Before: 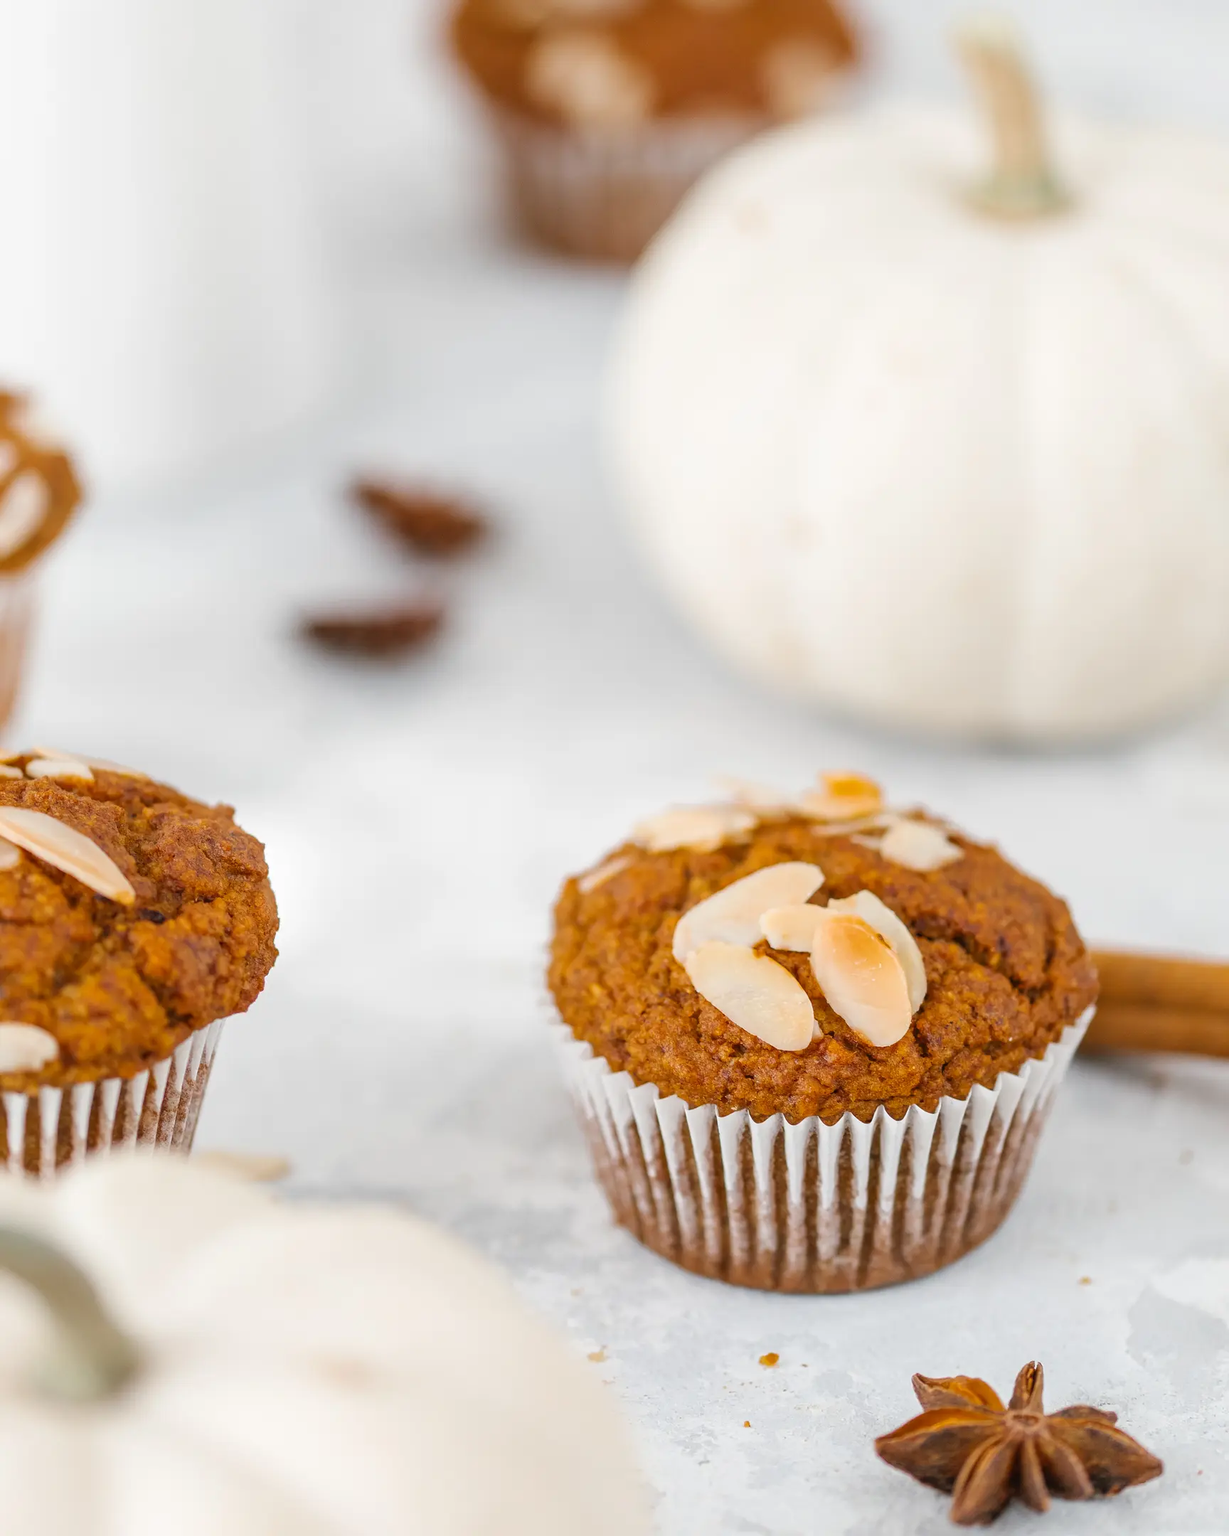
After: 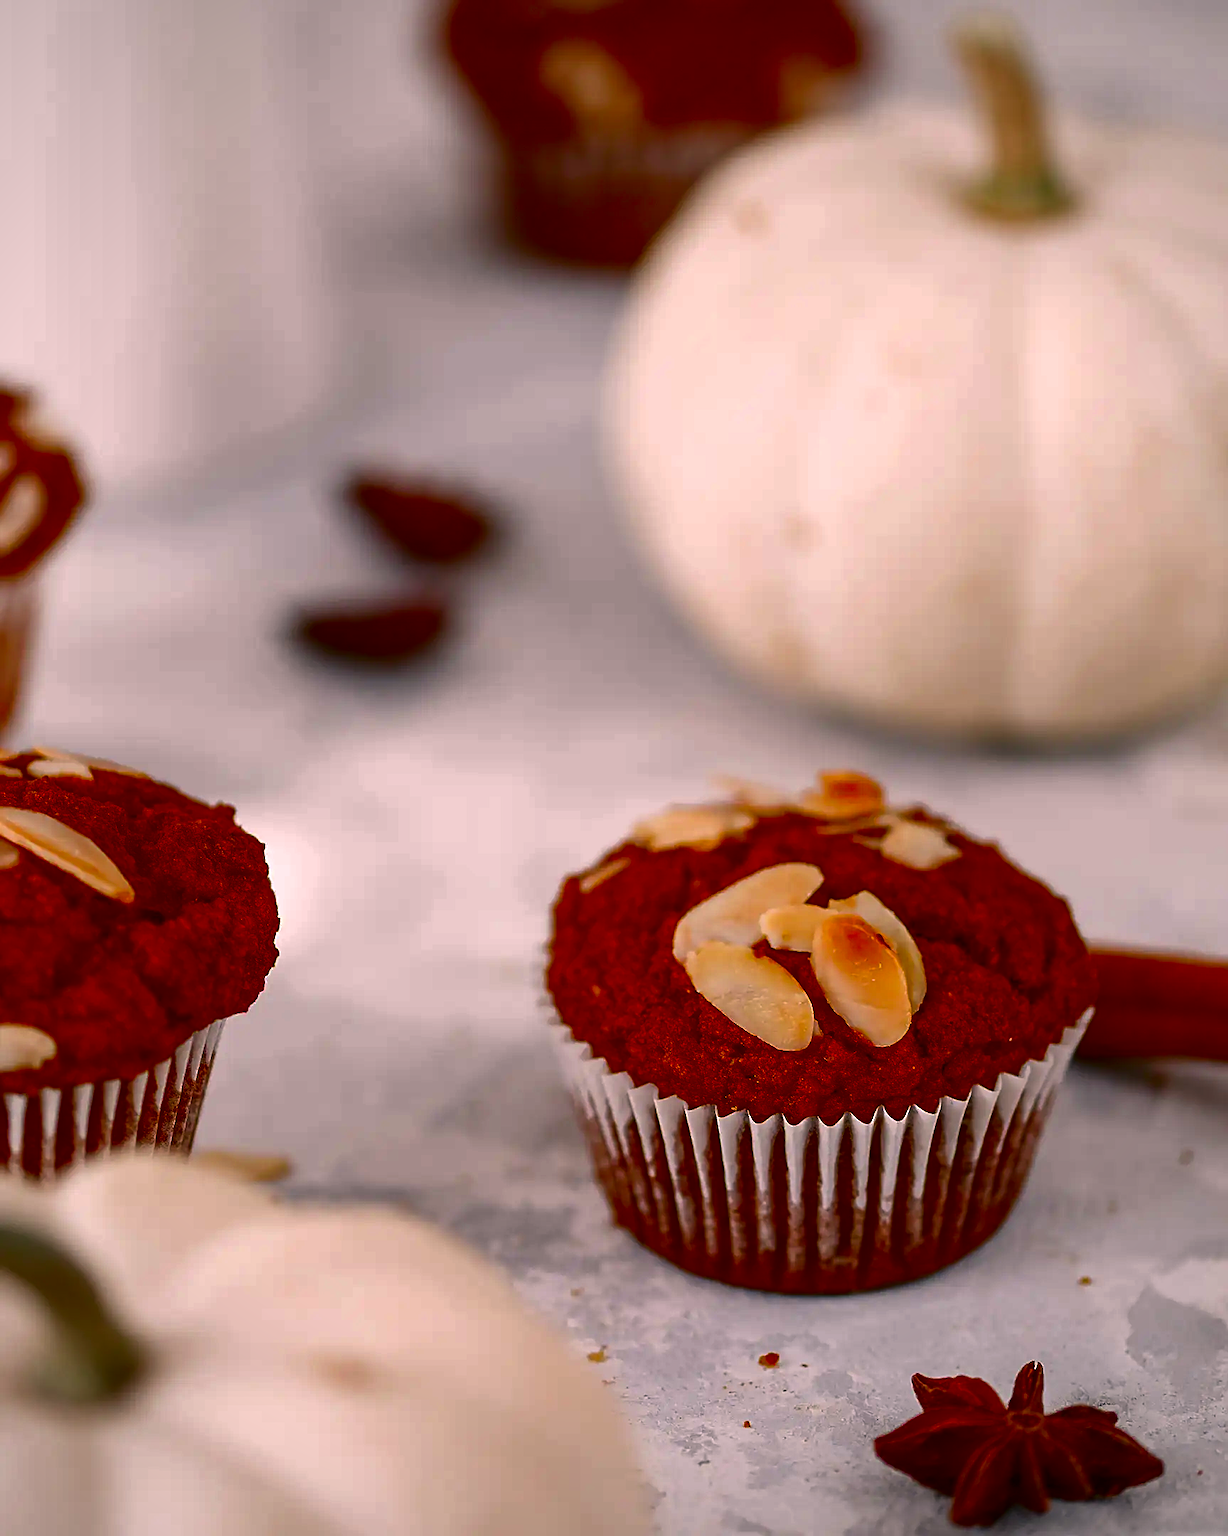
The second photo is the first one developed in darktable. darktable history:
contrast brightness saturation: brightness -1, saturation 0.995
color correction: highlights a* 14.65, highlights b* 4.84
sharpen: on, module defaults
vignetting: brightness -0.415, saturation -0.296
